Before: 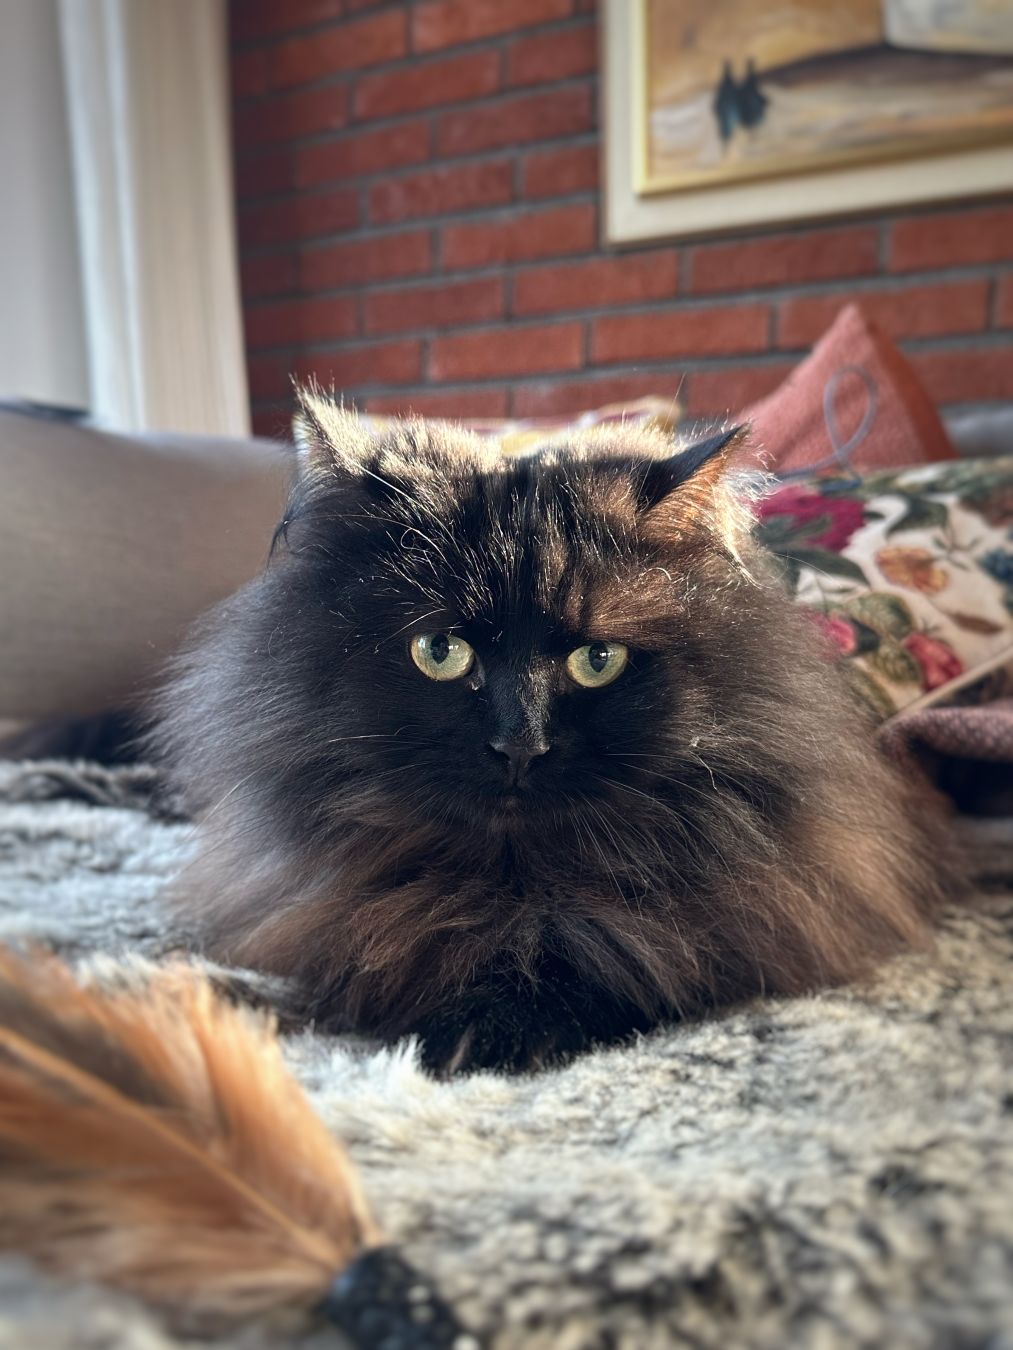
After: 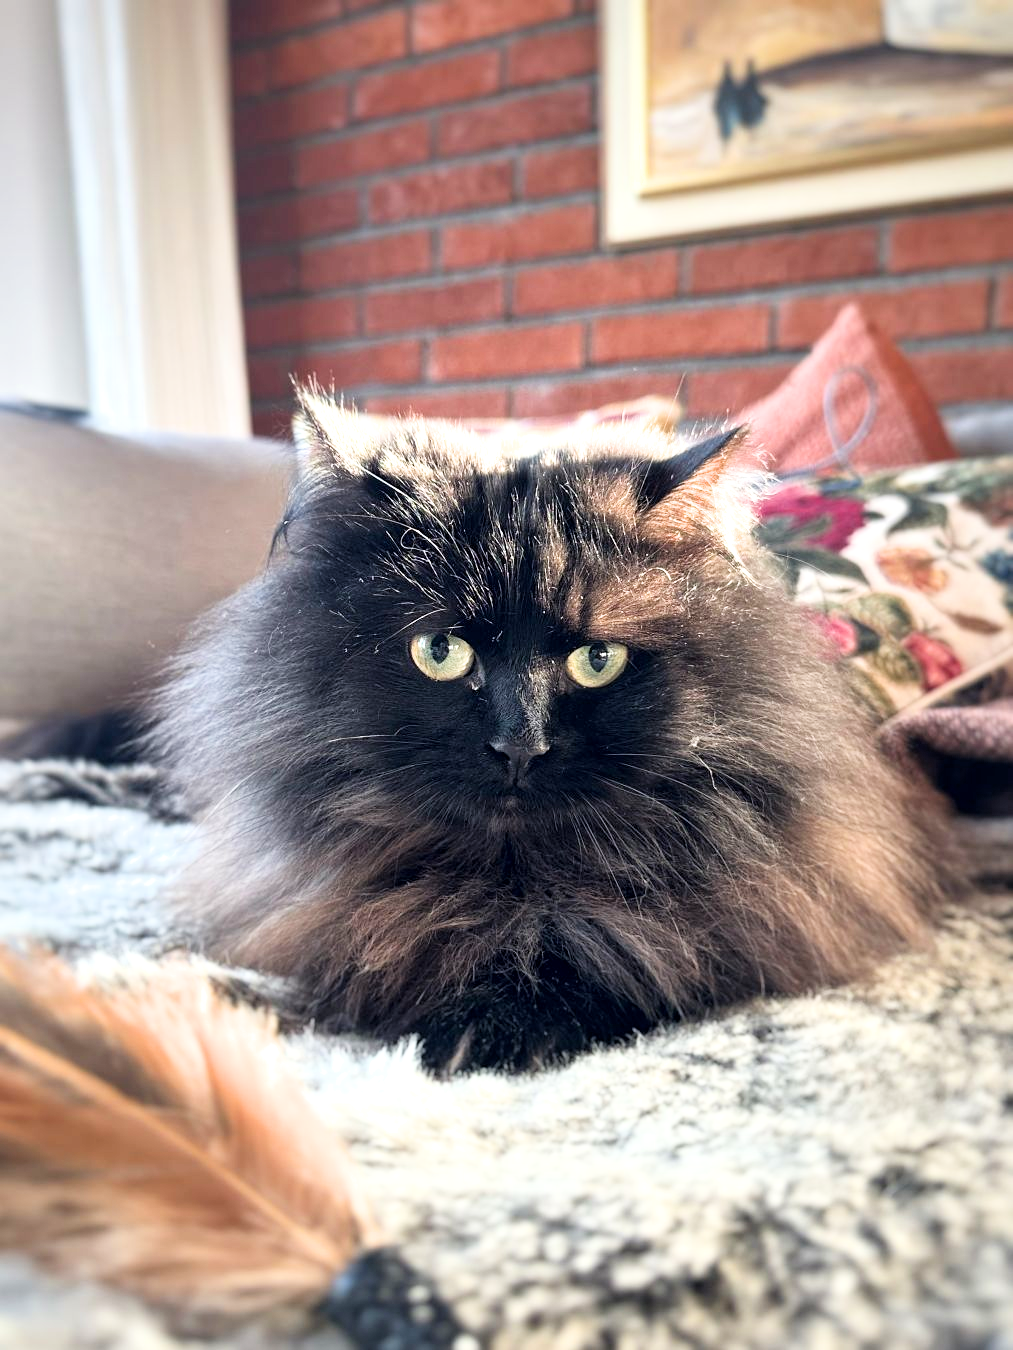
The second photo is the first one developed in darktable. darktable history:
exposure: exposure 1.252 EV, compensate highlight preservation false
filmic rgb: middle gray luminance 9.31%, black relative exposure -10.57 EV, white relative exposure 3.43 EV, threshold 3 EV, target black luminance 0%, hardness 5.95, latitude 59.47%, contrast 1.092, highlights saturation mix 5.29%, shadows ↔ highlights balance 28.44%, enable highlight reconstruction true
local contrast: mode bilateral grid, contrast 20, coarseness 51, detail 119%, midtone range 0.2
